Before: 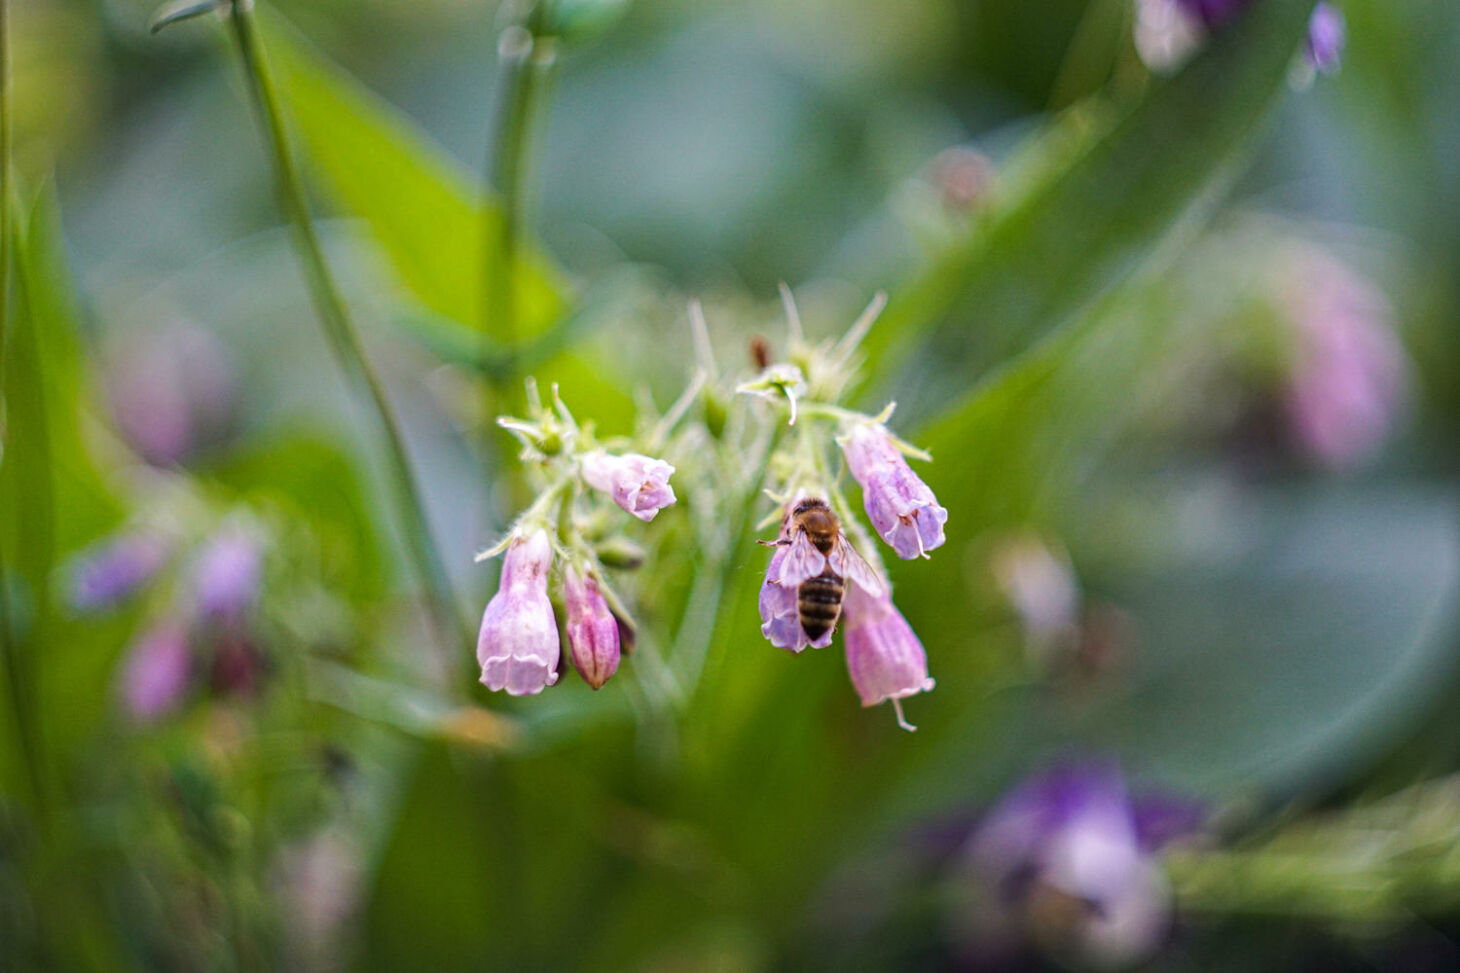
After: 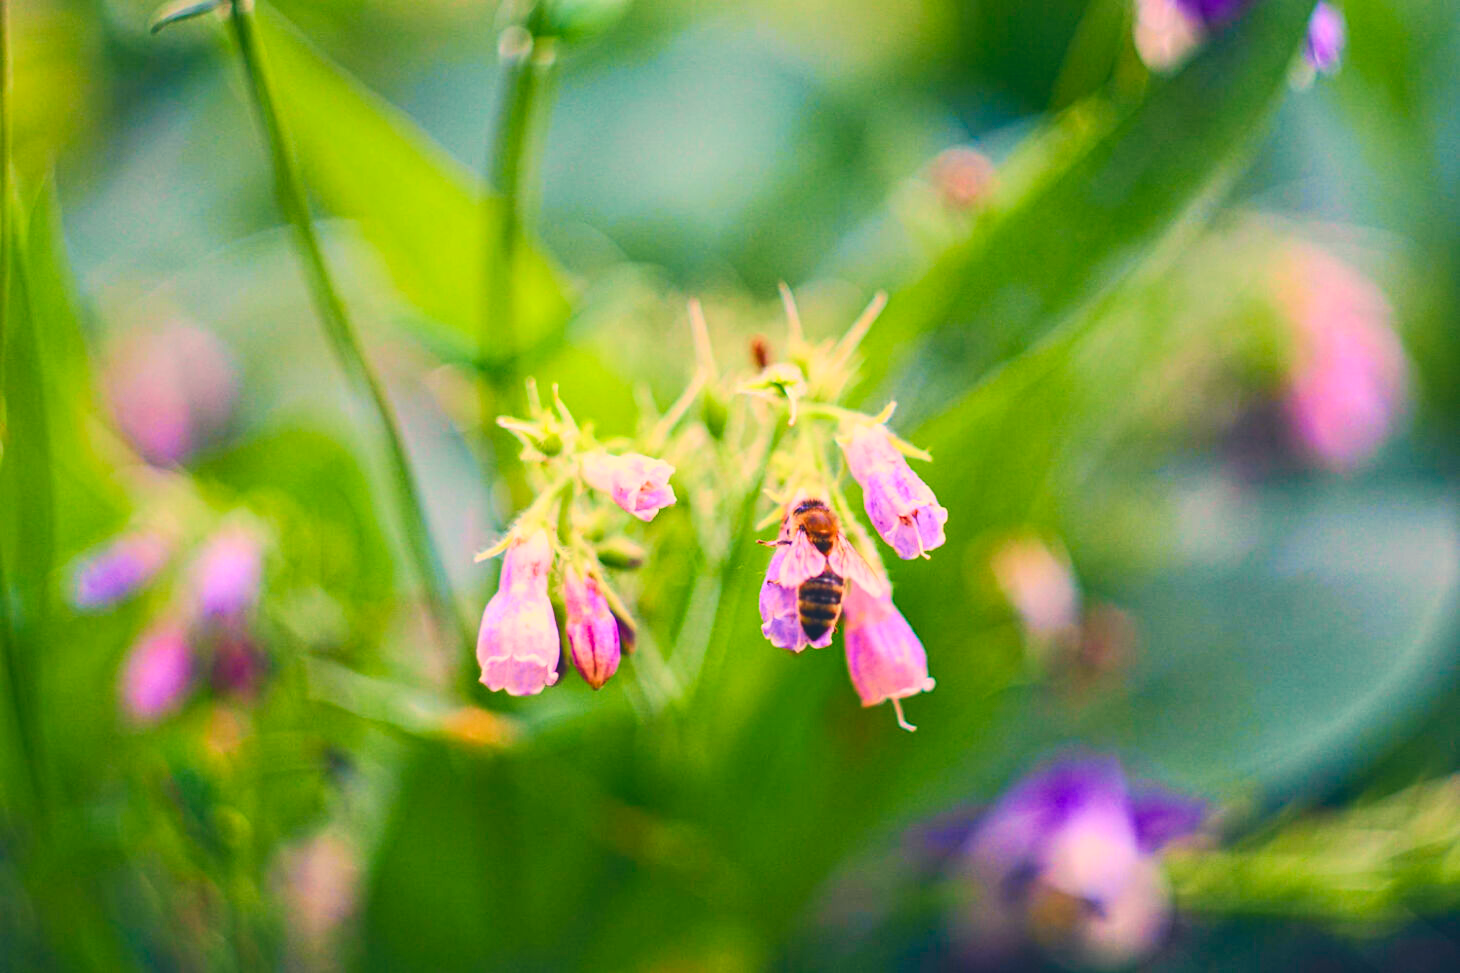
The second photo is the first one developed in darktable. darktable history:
color correction: highlights a* 10.32, highlights b* 14.66, shadows a* -9.59, shadows b* -15.02
color balance rgb: shadows lift › chroma 3%, shadows lift › hue 280.8°, power › hue 330°, highlights gain › chroma 3%, highlights gain › hue 75.6°, global offset › luminance 2%, perceptual saturation grading › global saturation 20%, perceptual saturation grading › highlights -25%, perceptual saturation grading › shadows 50%, global vibrance 20.33%
tone curve: curves: ch0 [(0, 0.003) (0.044, 0.032) (0.12, 0.089) (0.19, 0.175) (0.271, 0.294) (0.457, 0.546) (0.588, 0.71) (0.701, 0.815) (0.86, 0.922) (1, 0.982)]; ch1 [(0, 0) (0.247, 0.215) (0.433, 0.382) (0.466, 0.426) (0.493, 0.481) (0.501, 0.5) (0.517, 0.524) (0.557, 0.582) (0.598, 0.651) (0.671, 0.735) (0.796, 0.85) (1, 1)]; ch2 [(0, 0) (0.249, 0.216) (0.357, 0.317) (0.448, 0.432) (0.478, 0.492) (0.498, 0.499) (0.517, 0.53) (0.537, 0.57) (0.569, 0.623) (0.61, 0.663) (0.706, 0.75) (0.808, 0.809) (0.991, 0.968)], color space Lab, independent channels, preserve colors none
exposure: exposure 0.02 EV, compensate highlight preservation false
